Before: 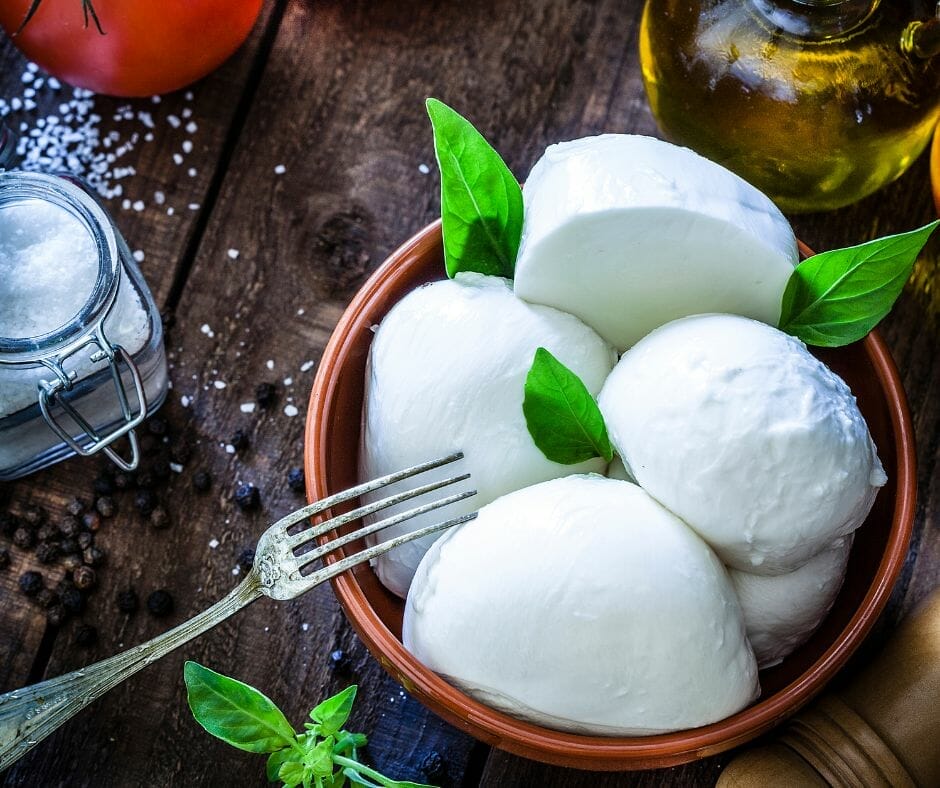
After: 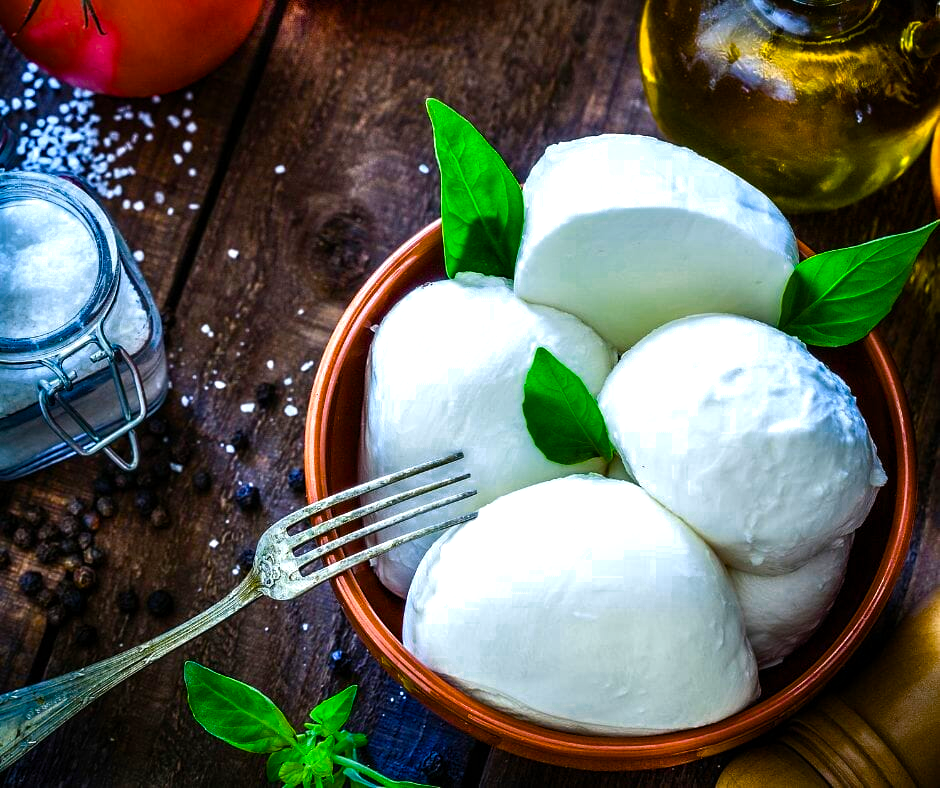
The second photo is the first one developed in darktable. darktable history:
color zones: curves: ch0 [(0.25, 0.5) (0.636, 0.25) (0.75, 0.5)]
color balance rgb: linear chroma grading › global chroma 9%, perceptual saturation grading › global saturation 36%, perceptual saturation grading › shadows 35%, perceptual brilliance grading › global brilliance 15%, perceptual brilliance grading › shadows -35%, global vibrance 15%
